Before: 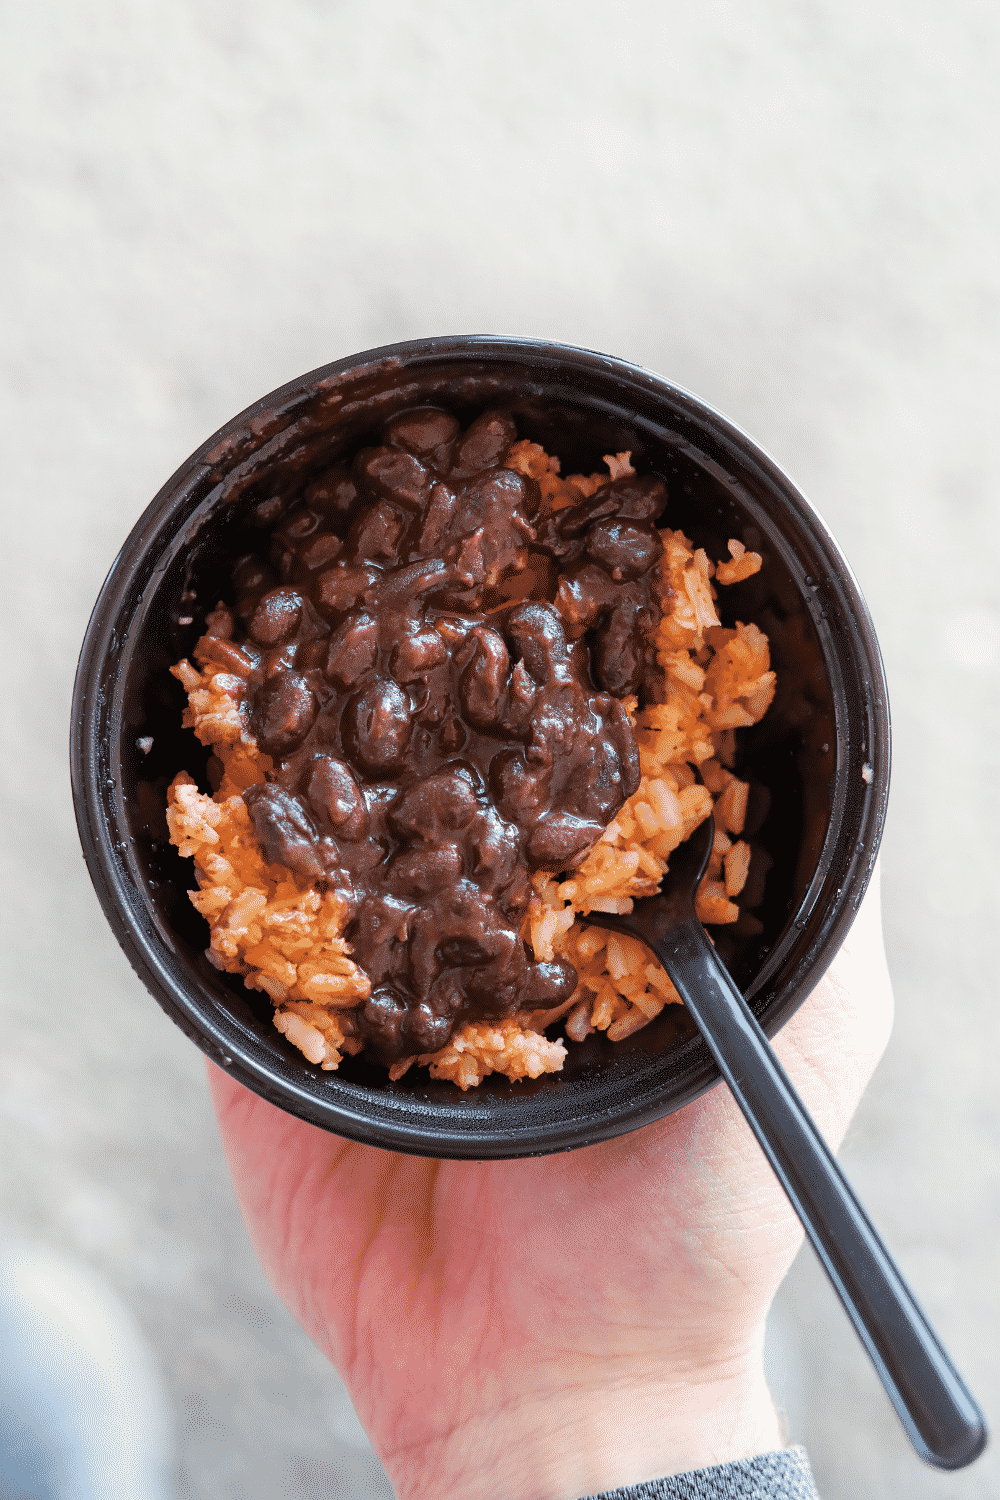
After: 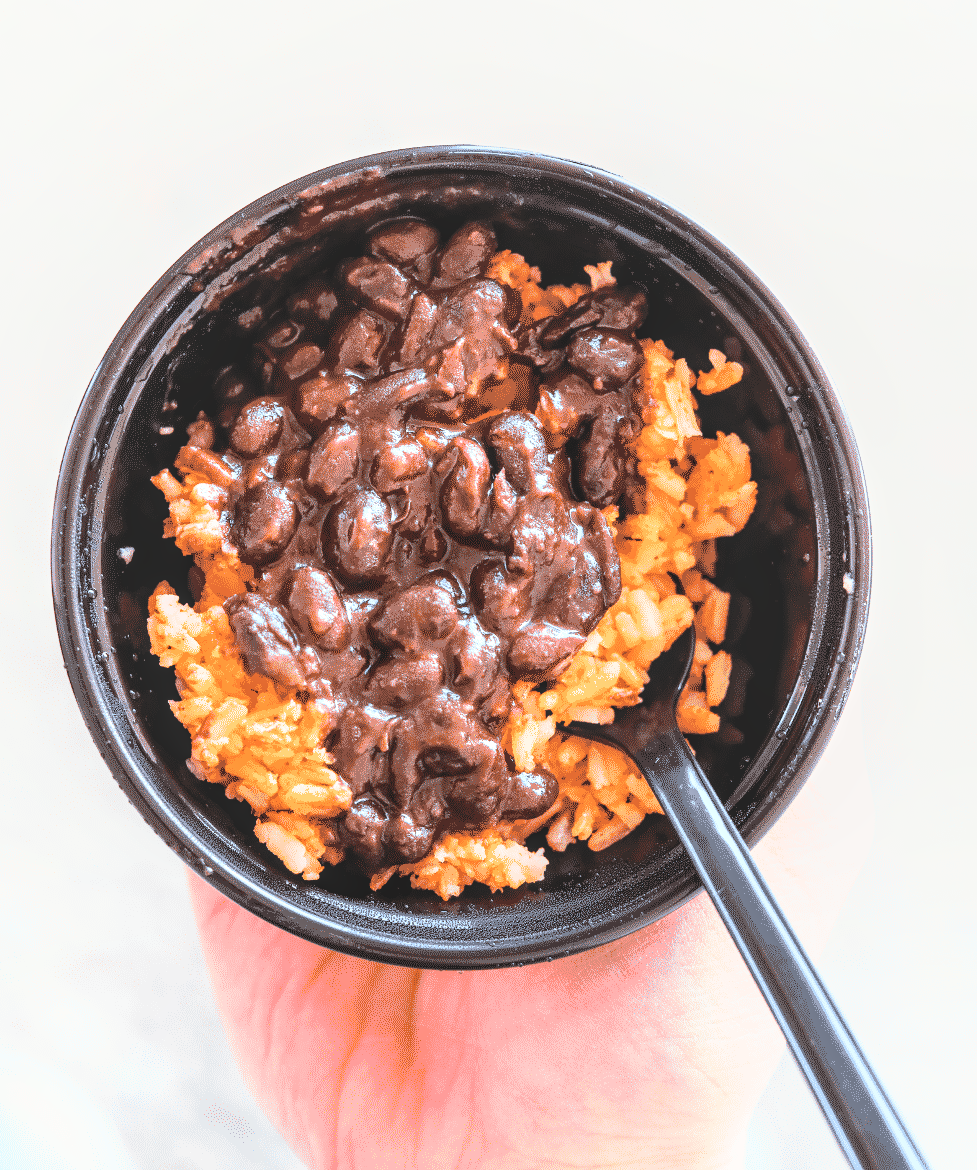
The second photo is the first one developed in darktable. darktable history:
crop and rotate: left 1.965%, top 12.755%, right 0.285%, bottom 9.222%
contrast brightness saturation: contrast 0.074, brightness 0.085, saturation 0.183
filmic rgb: black relative exposure -7.65 EV, white relative exposure 4.56 EV, hardness 3.61
local contrast: on, module defaults
color balance rgb: perceptual saturation grading › global saturation 19.579%, global vibrance 11.241%
tone curve: curves: ch0 [(0, 0) (0.003, 0.115) (0.011, 0.133) (0.025, 0.157) (0.044, 0.182) (0.069, 0.209) (0.1, 0.239) (0.136, 0.279) (0.177, 0.326) (0.224, 0.379) (0.277, 0.436) (0.335, 0.507) (0.399, 0.587) (0.468, 0.671) (0.543, 0.75) (0.623, 0.837) (0.709, 0.916) (0.801, 0.978) (0.898, 0.985) (1, 1)], color space Lab, independent channels, preserve colors none
